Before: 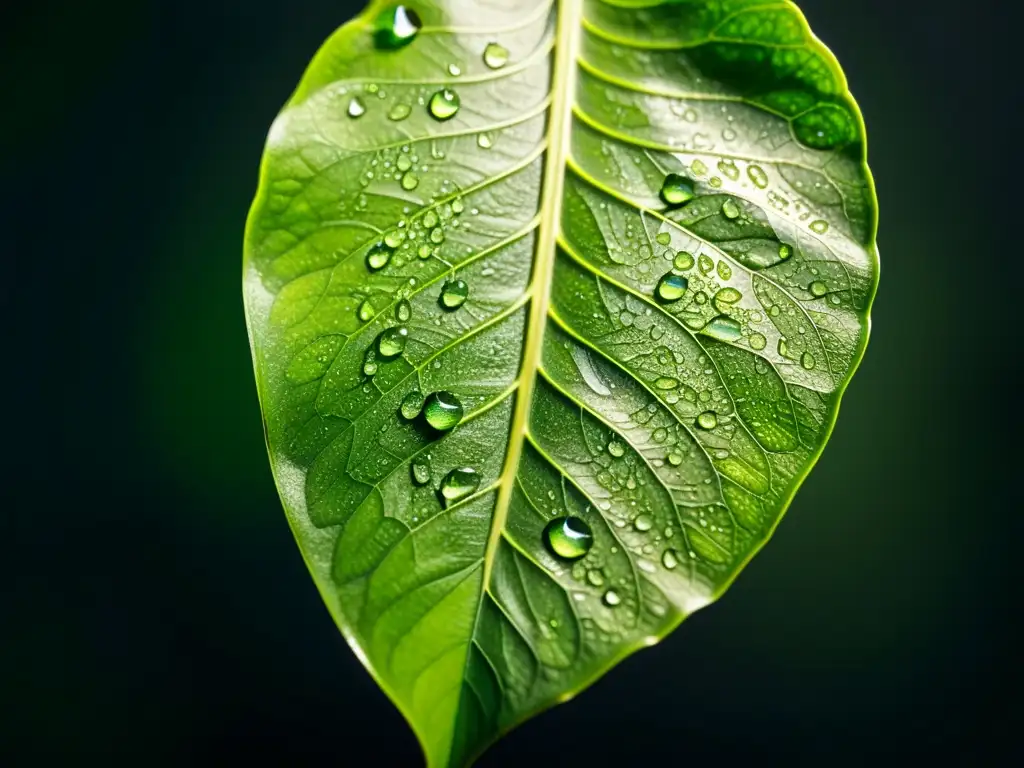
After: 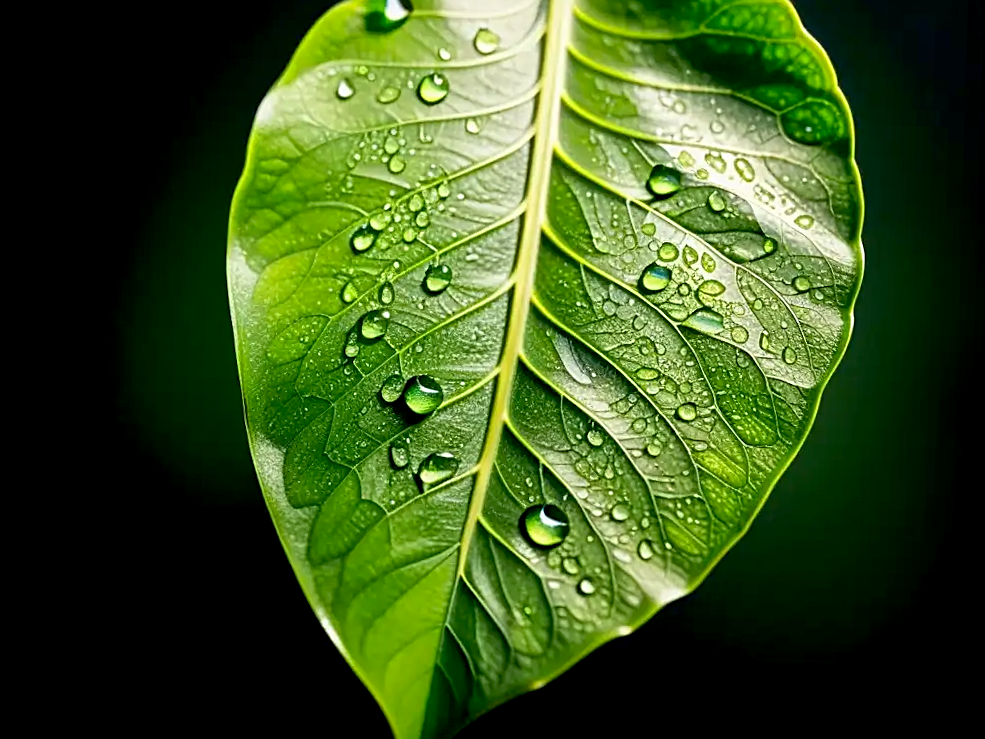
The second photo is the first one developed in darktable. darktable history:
exposure: black level correction 0.01, exposure 0.007 EV, compensate highlight preservation false
contrast equalizer: octaves 7, y [[0.5, 0.5, 0.472, 0.5, 0.5, 0.5], [0.5 ×6], [0.5 ×6], [0 ×6], [0 ×6]]
sharpen: on, module defaults
crop and rotate: angle -1.68°
